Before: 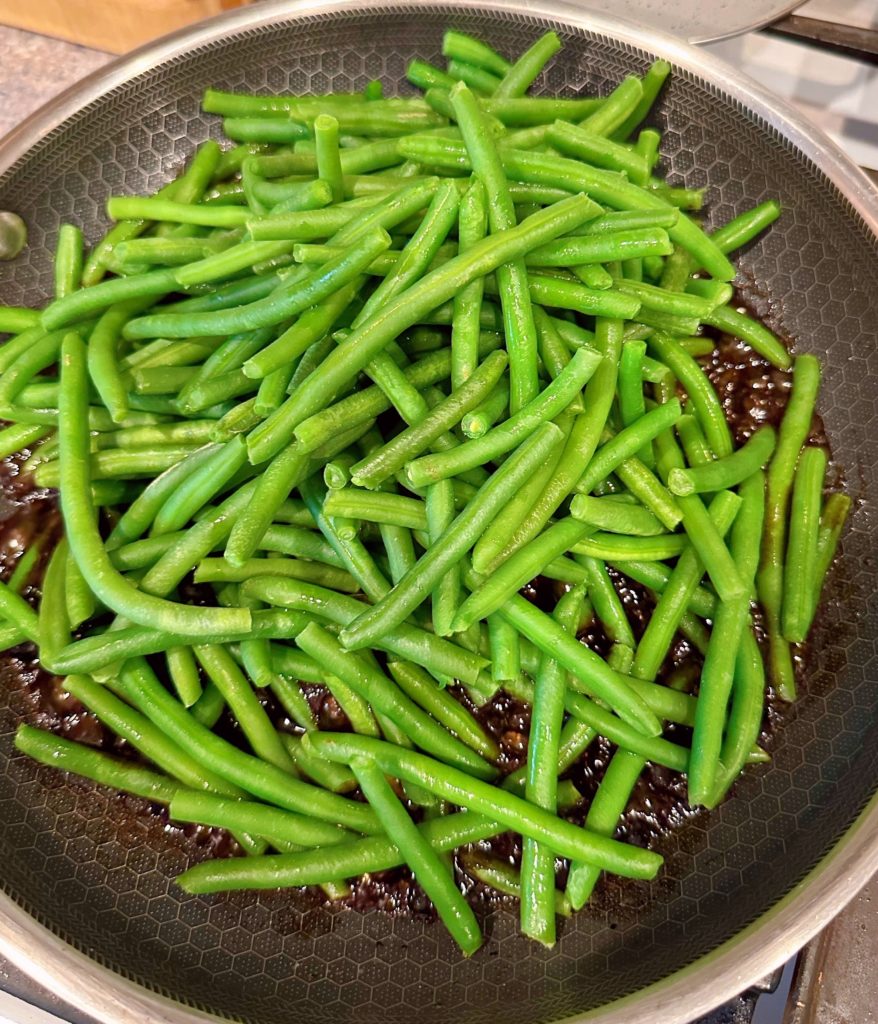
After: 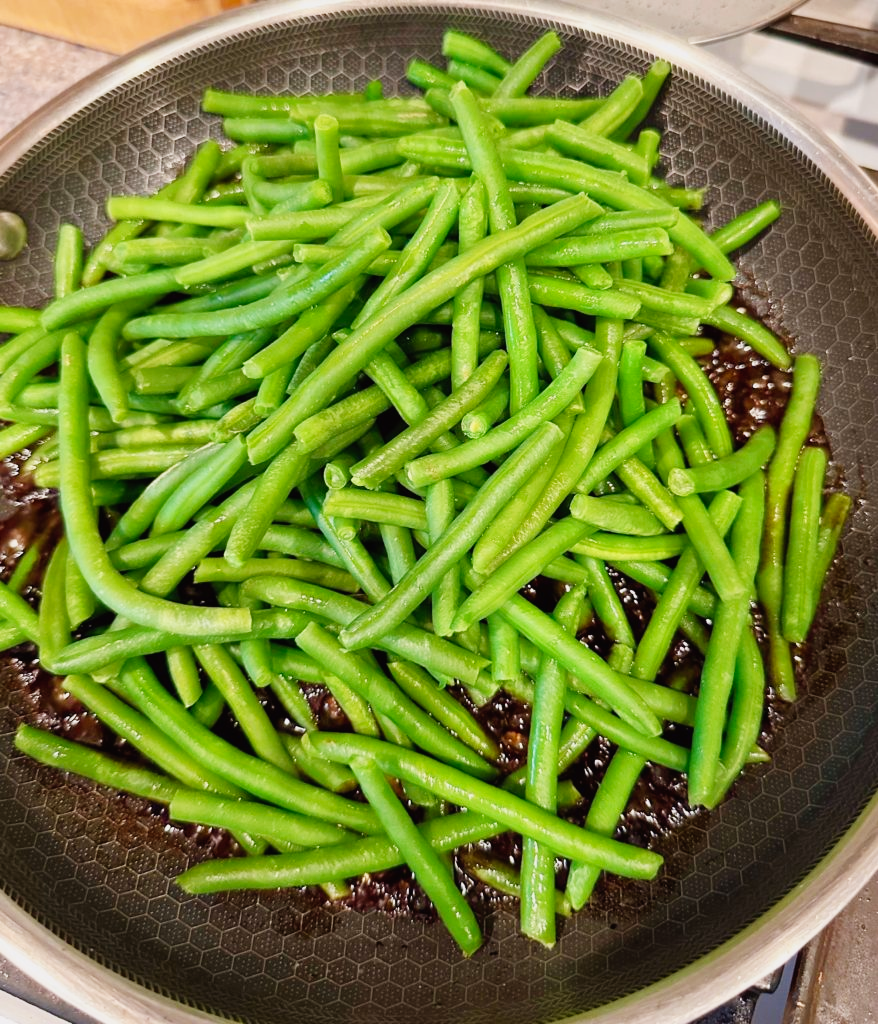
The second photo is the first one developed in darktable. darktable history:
tone curve: curves: ch0 [(0, 0.012) (0.052, 0.04) (0.107, 0.086) (0.269, 0.266) (0.471, 0.503) (0.731, 0.771) (0.921, 0.909) (0.999, 0.951)]; ch1 [(0, 0) (0.339, 0.298) (0.402, 0.363) (0.444, 0.415) (0.485, 0.469) (0.494, 0.493) (0.504, 0.501) (0.525, 0.534) (0.555, 0.593) (0.594, 0.648) (1, 1)]; ch2 [(0, 0) (0.48, 0.48) (0.504, 0.5) (0.535, 0.557) (0.581, 0.623) (0.649, 0.683) (0.824, 0.815) (1, 1)], preserve colors none
